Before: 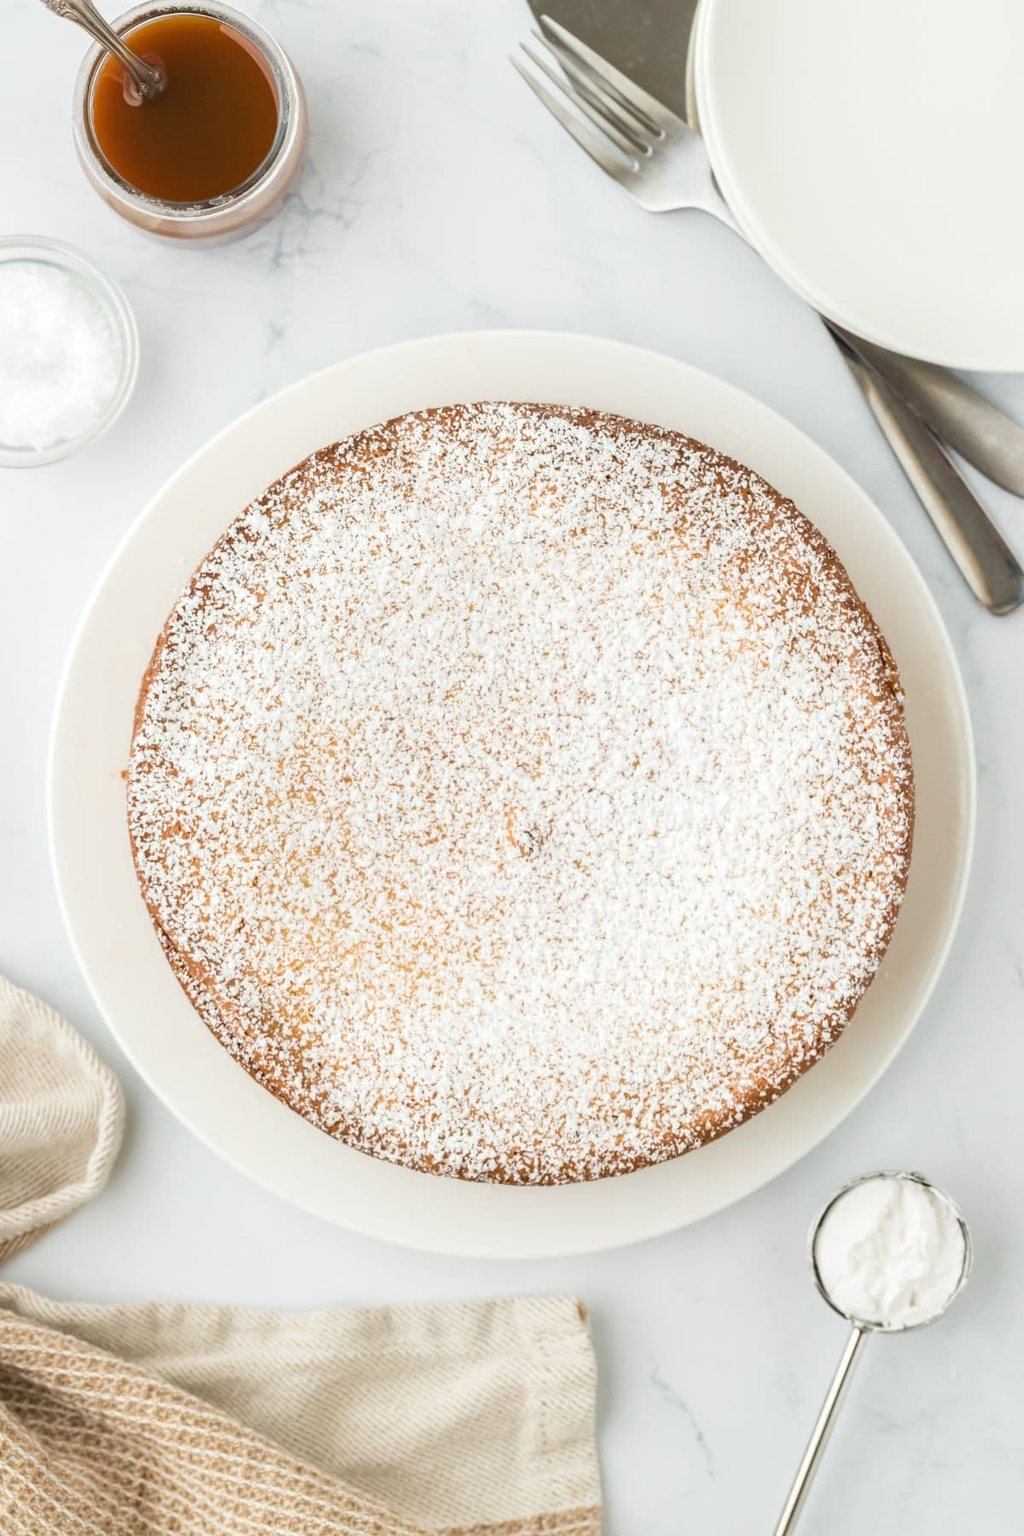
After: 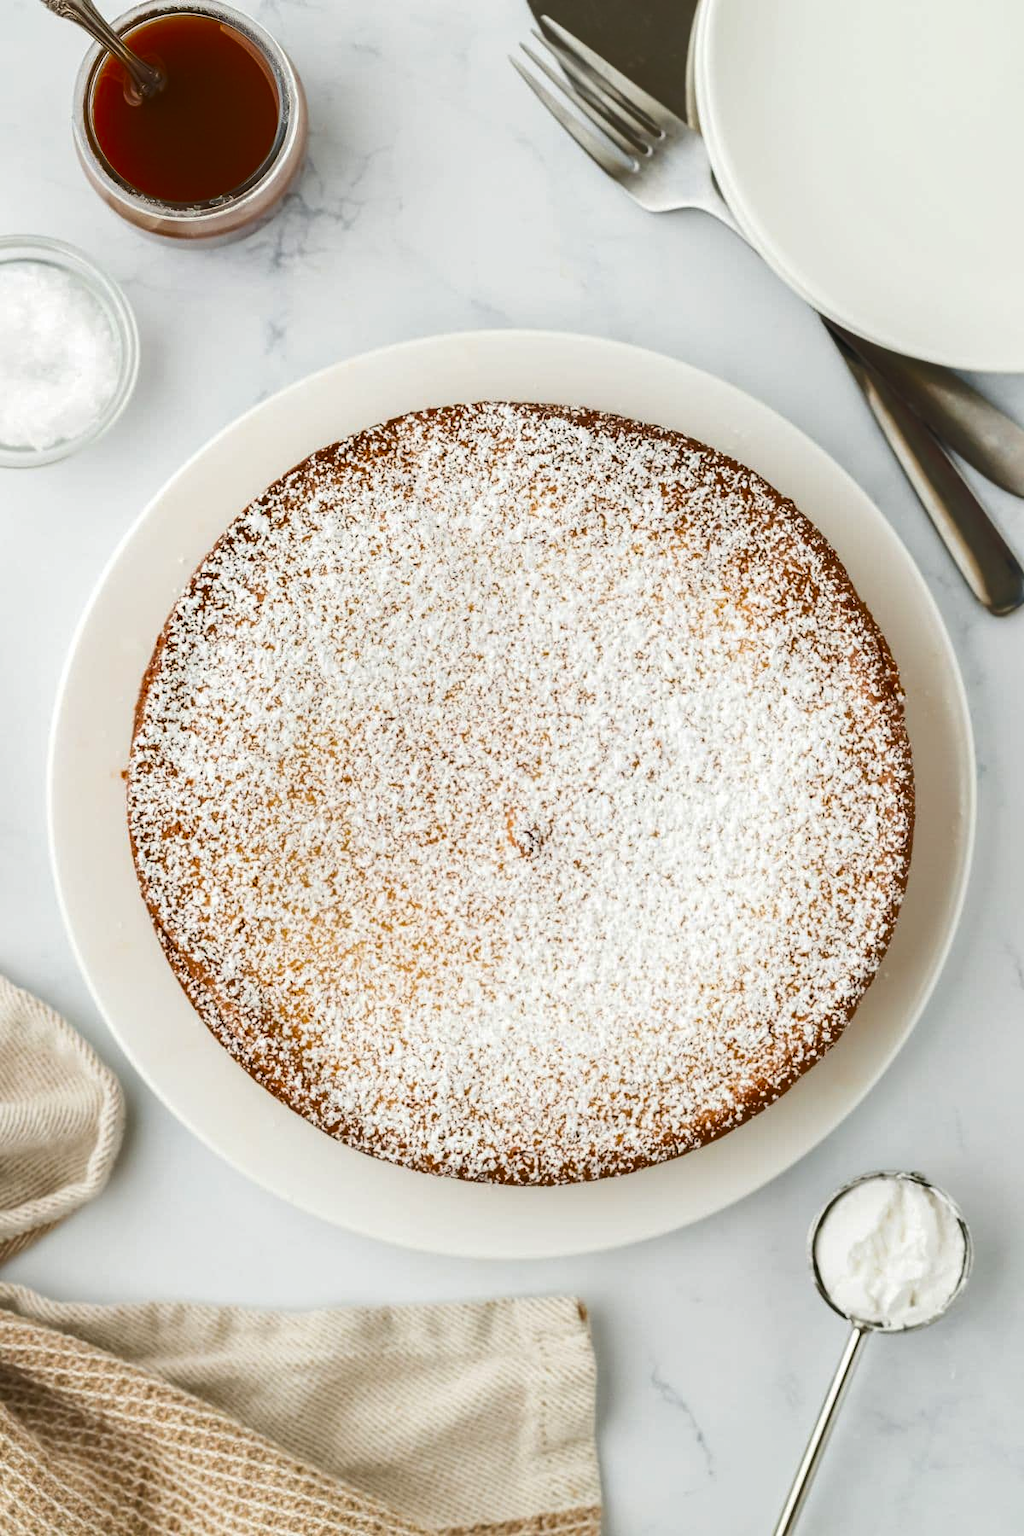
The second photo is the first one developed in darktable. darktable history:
shadows and highlights: radius 336.76, shadows 28.26, highlights color adjustment 78.47%, soften with gaussian
